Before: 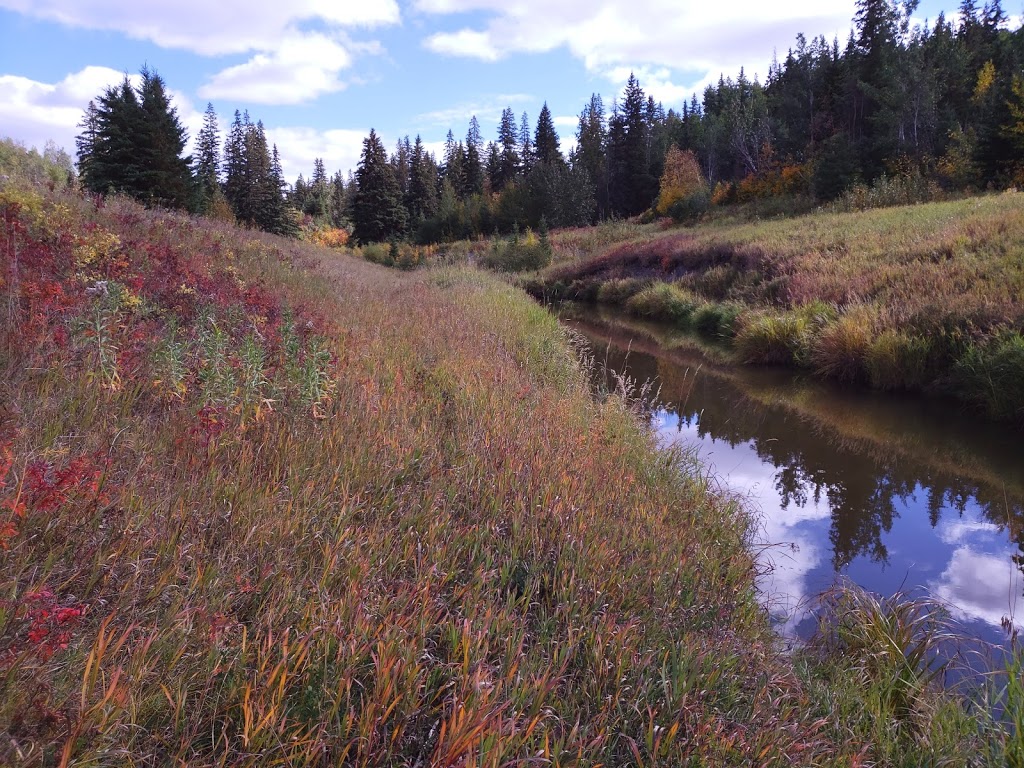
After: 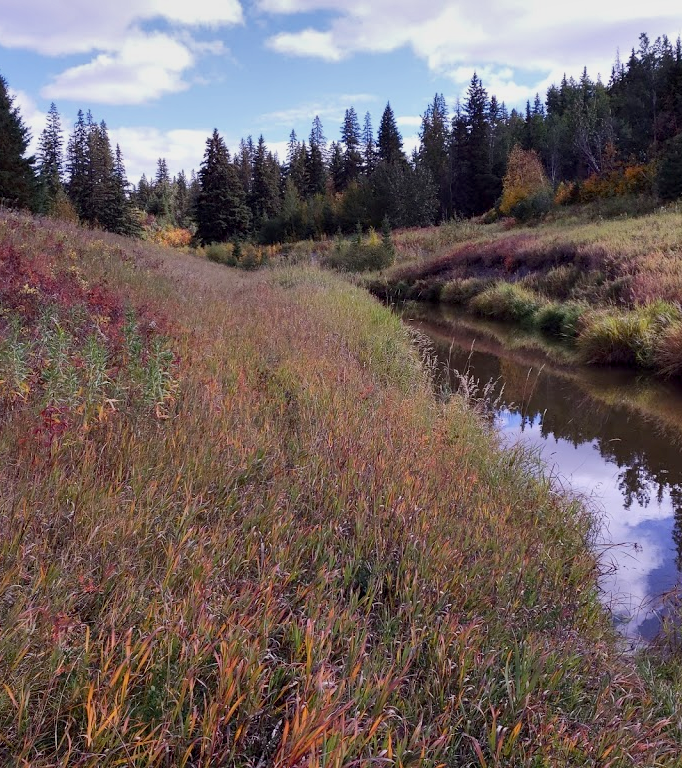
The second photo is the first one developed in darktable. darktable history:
crop: left 15.419%, right 17.914%
exposure: black level correction 0.006, exposure -0.226 EV, compensate highlight preservation false
shadows and highlights: soften with gaussian
